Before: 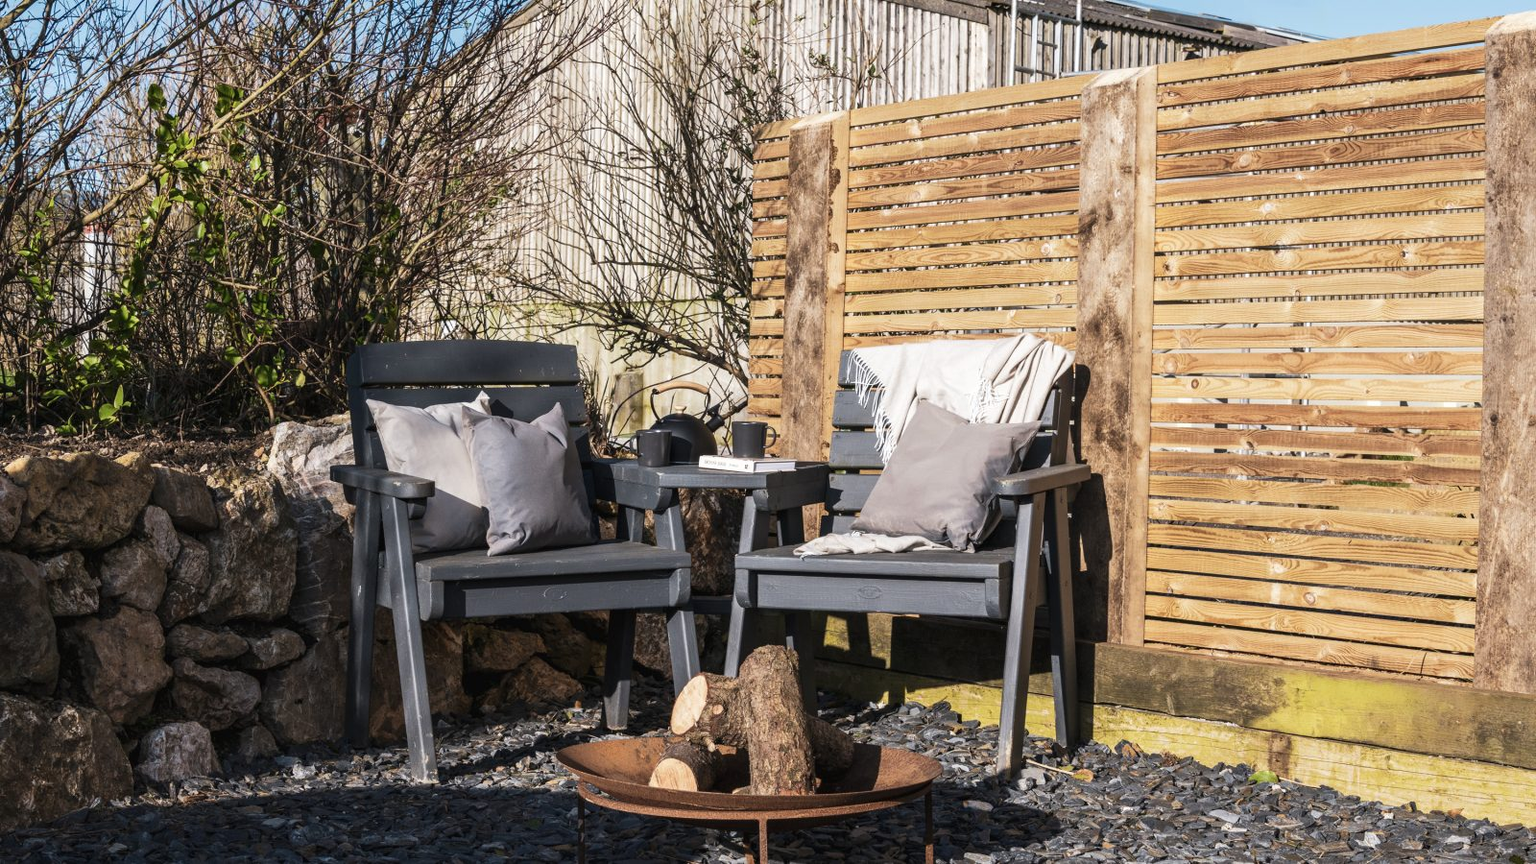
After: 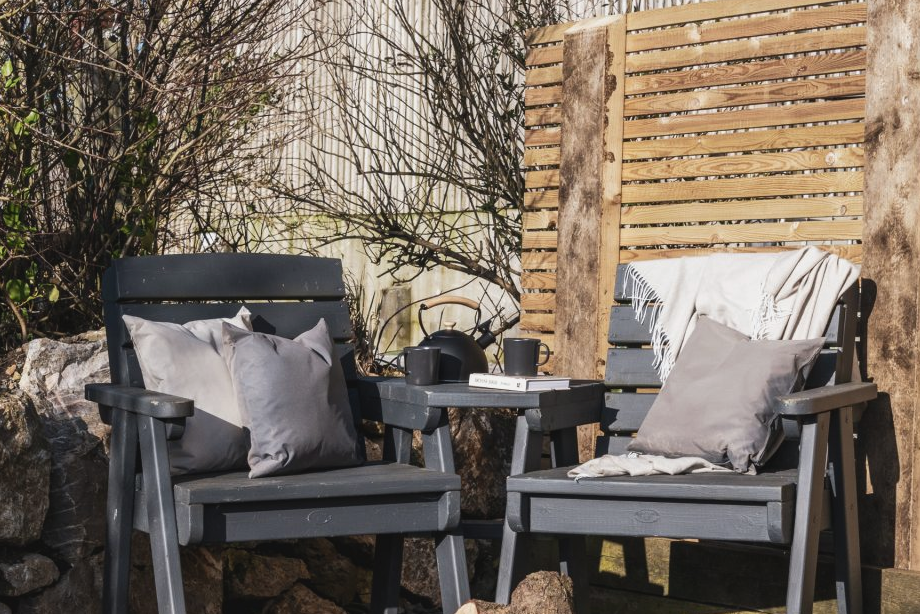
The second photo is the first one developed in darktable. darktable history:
crop: left 16.224%, top 11.248%, right 26.239%, bottom 20.518%
contrast brightness saturation: contrast -0.083, brightness -0.037, saturation -0.112
